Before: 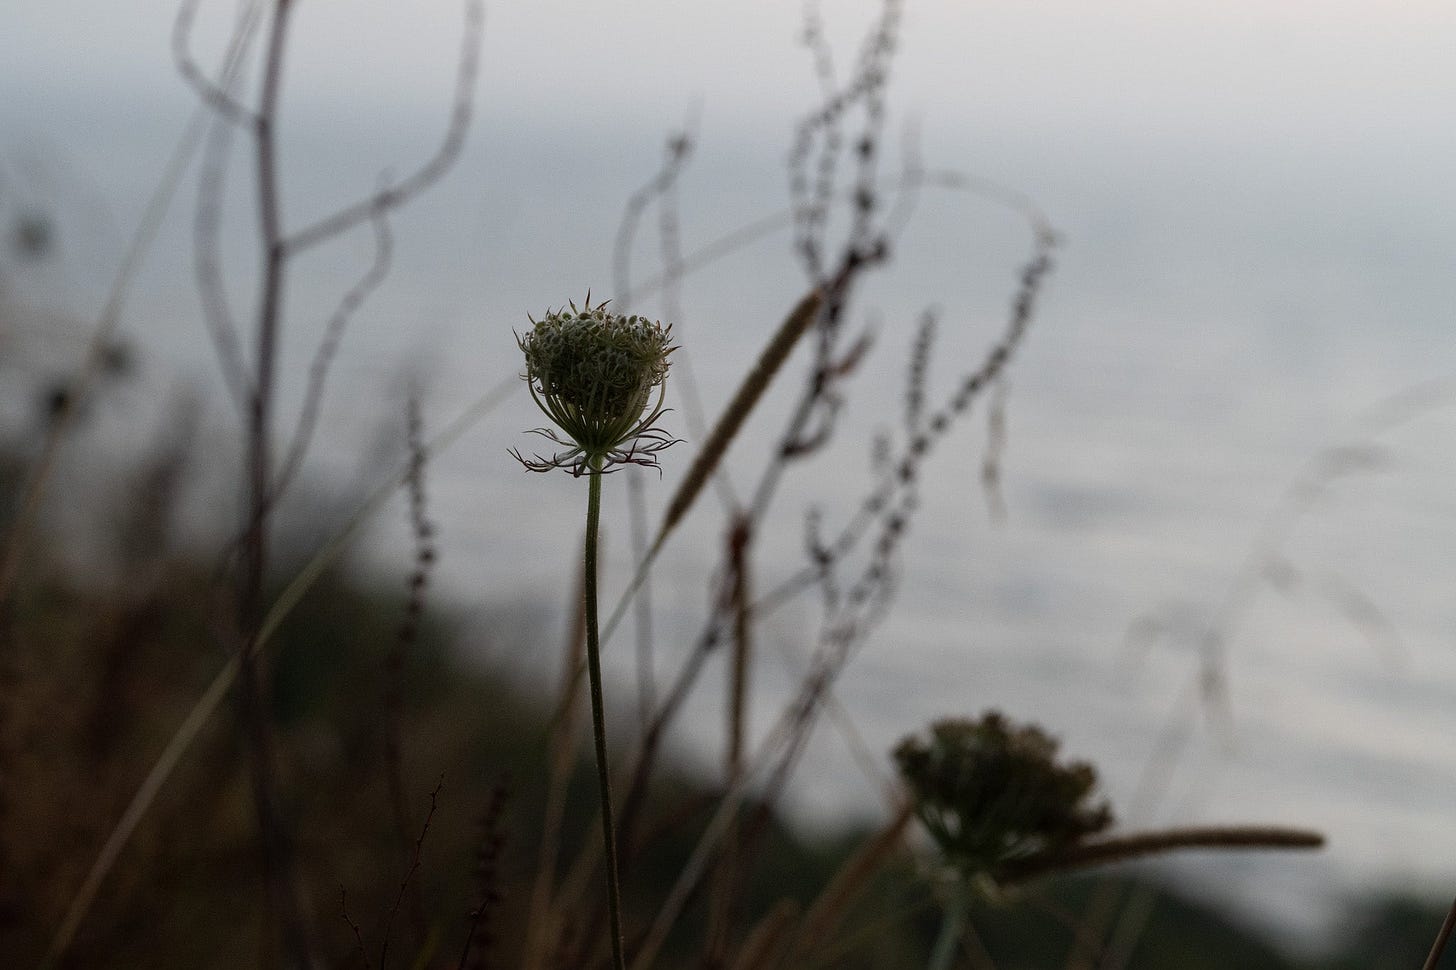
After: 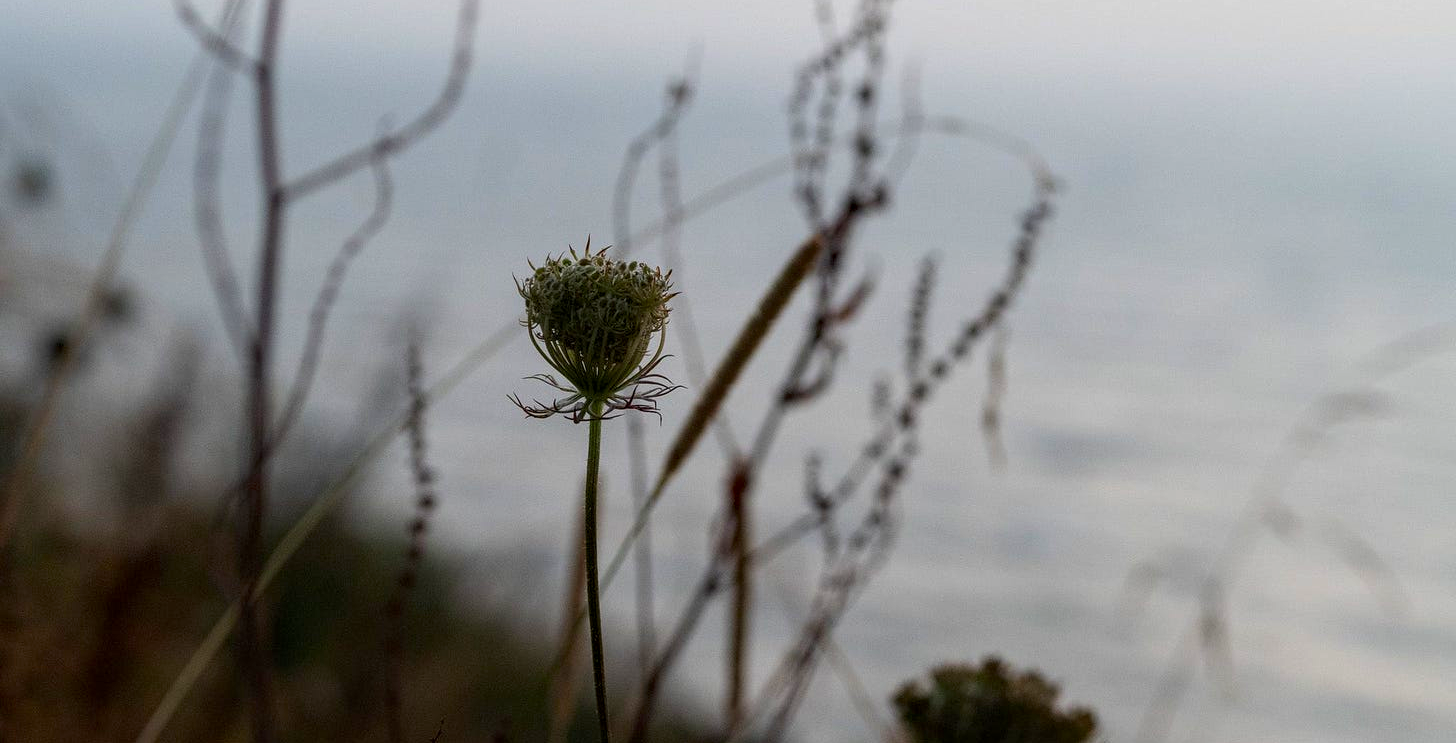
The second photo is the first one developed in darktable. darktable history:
crop: top 5.667%, bottom 17.637%
local contrast: on, module defaults
contrast brightness saturation: saturation 0.5
